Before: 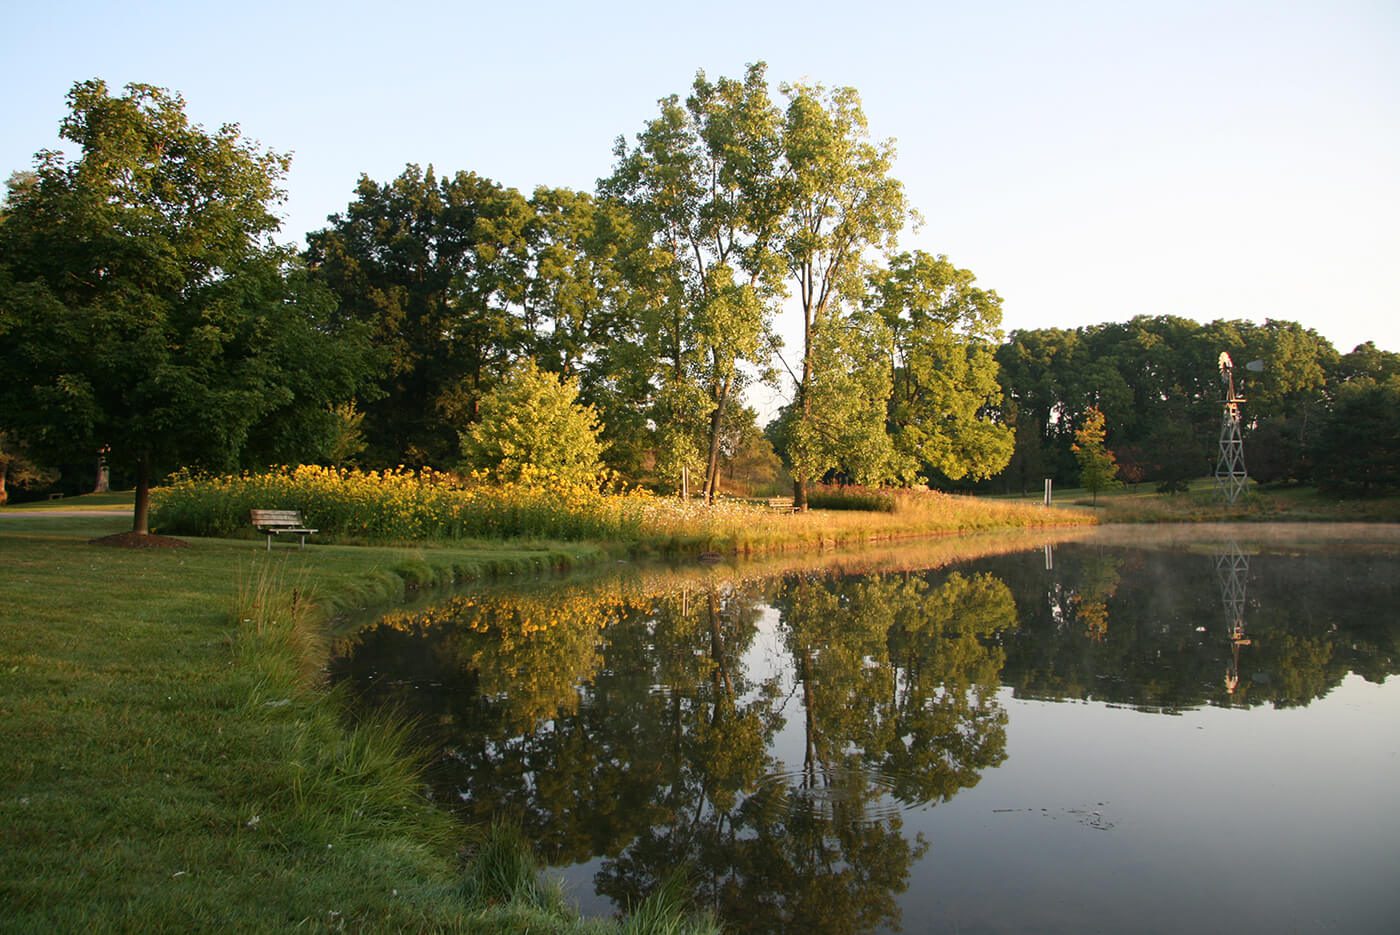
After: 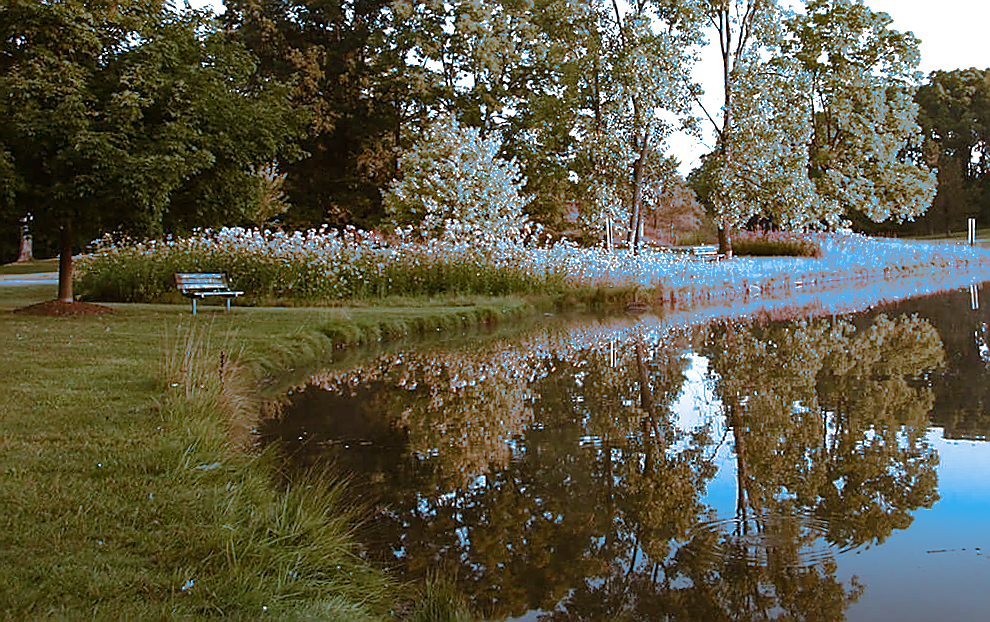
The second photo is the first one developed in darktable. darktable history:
sharpen: radius 1.4, amount 1.25, threshold 0.7
crop: left 6.488%, top 27.668%, right 24.183%, bottom 8.656%
shadows and highlights: shadows 32.83, highlights -47.7, soften with gaussian
rotate and perspective: rotation -1.77°, lens shift (horizontal) 0.004, automatic cropping off
rgb levels: mode RGB, independent channels, levels [[0, 0.5, 1], [0, 0.521, 1], [0, 0.536, 1]]
split-toning: shadows › hue 220°, shadows › saturation 0.64, highlights › hue 220°, highlights › saturation 0.64, balance 0, compress 5.22%
exposure: exposure 0.574 EV, compensate highlight preservation false
